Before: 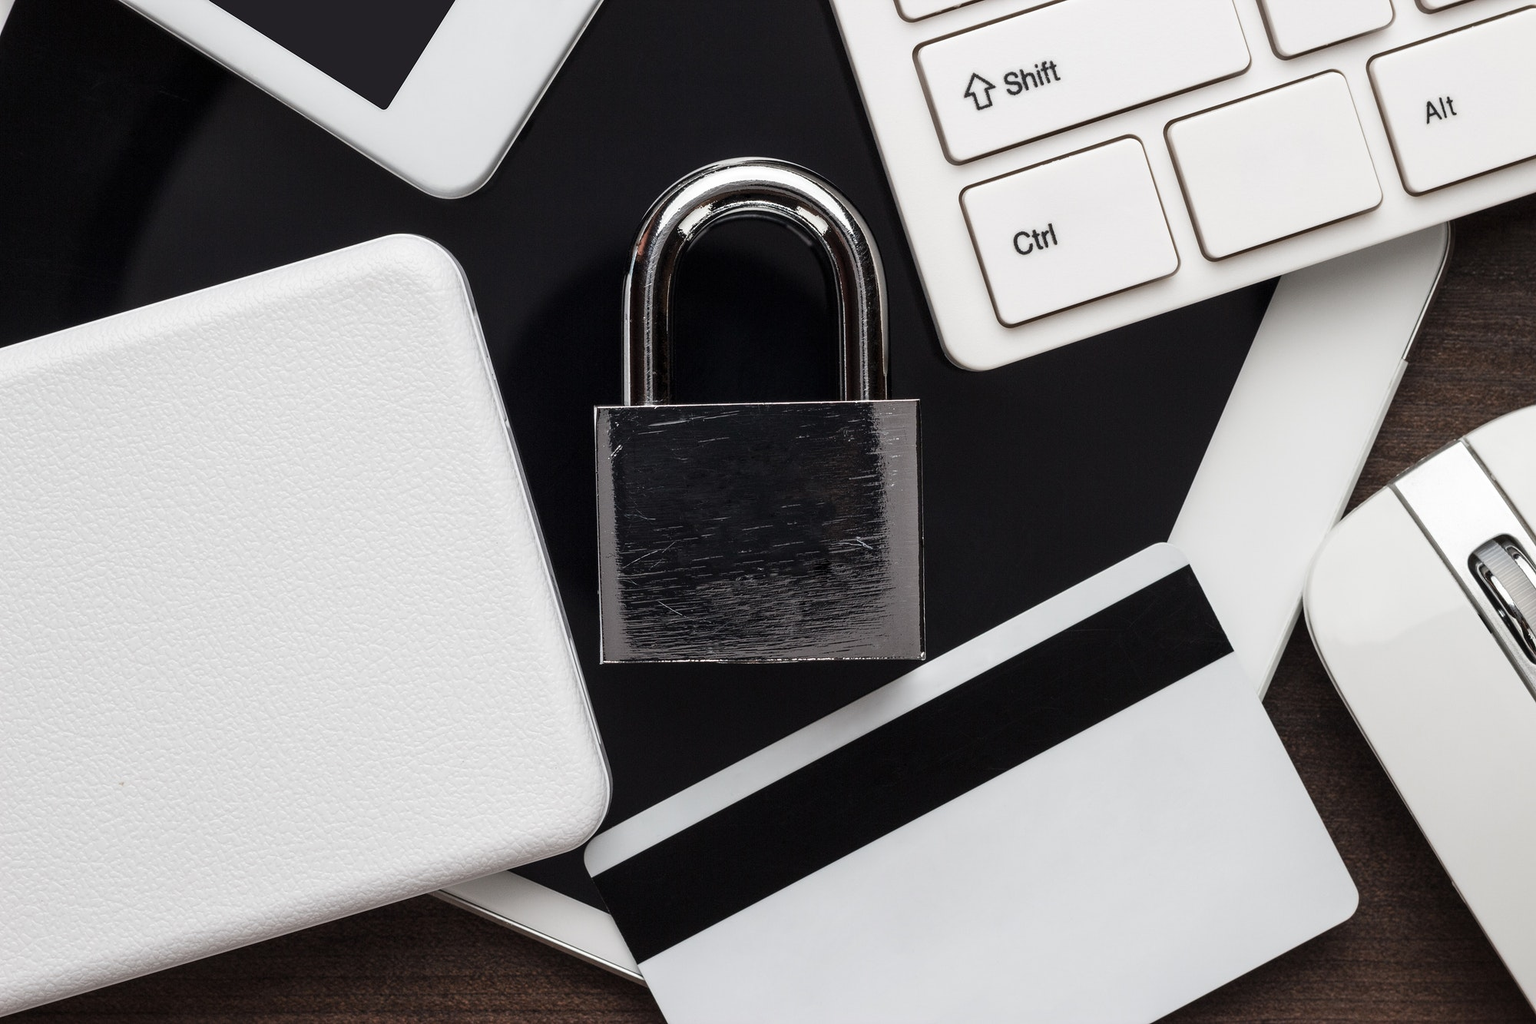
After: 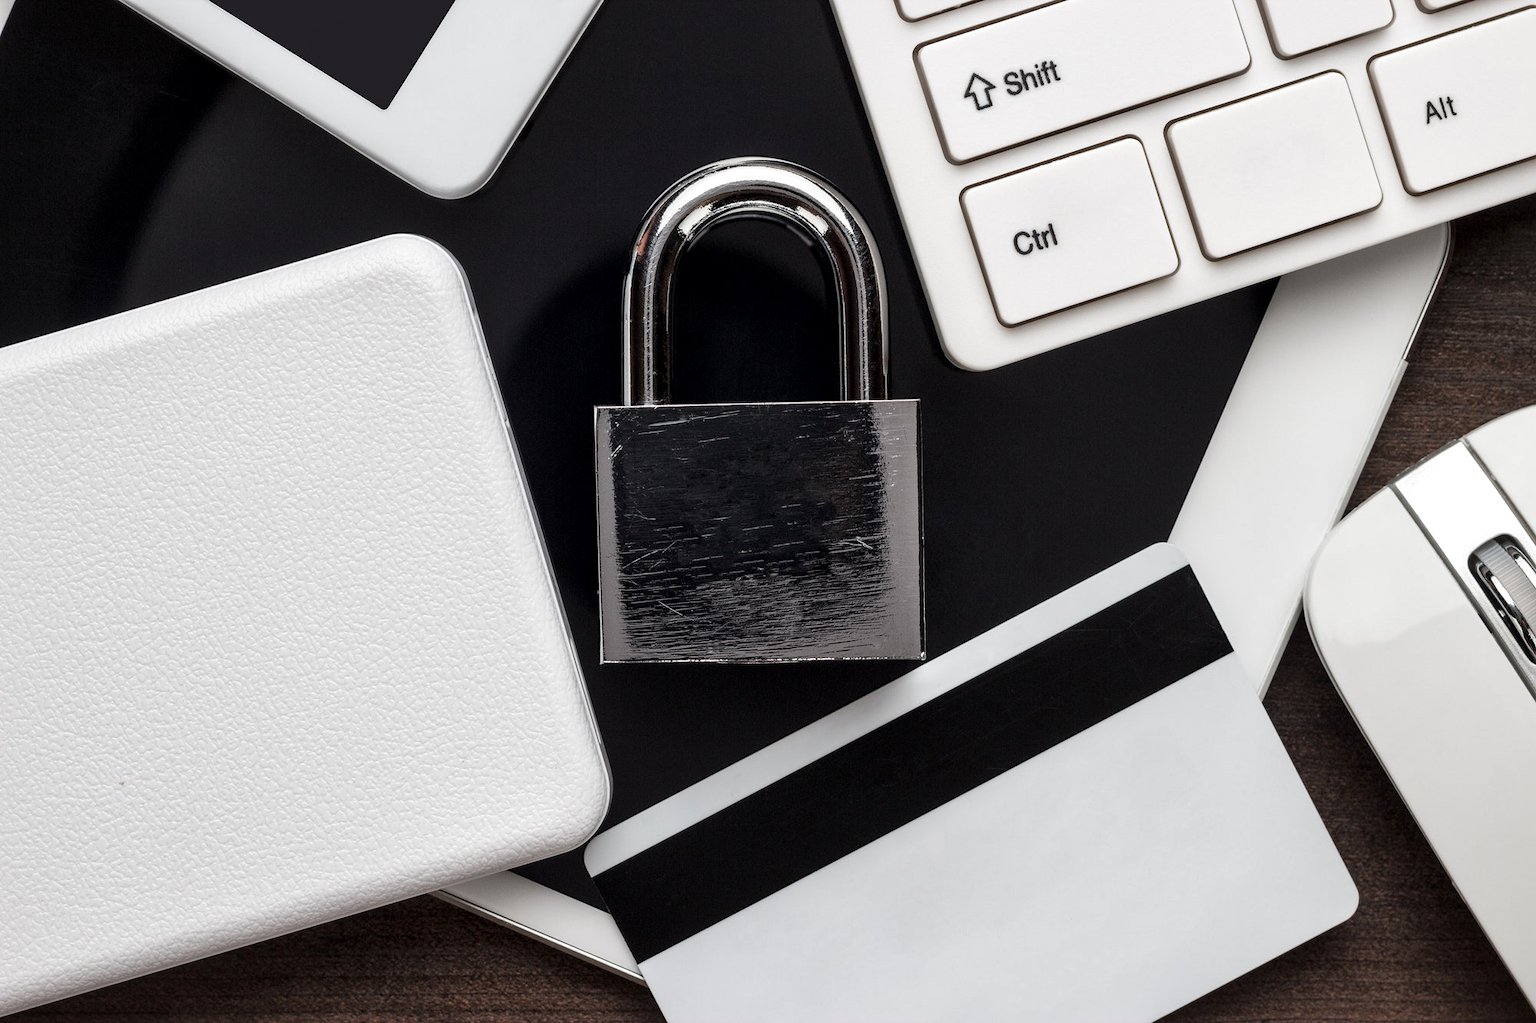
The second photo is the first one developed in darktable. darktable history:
local contrast: mode bilateral grid, contrast 25, coarseness 60, detail 151%, midtone range 0.2
white balance: emerald 1
